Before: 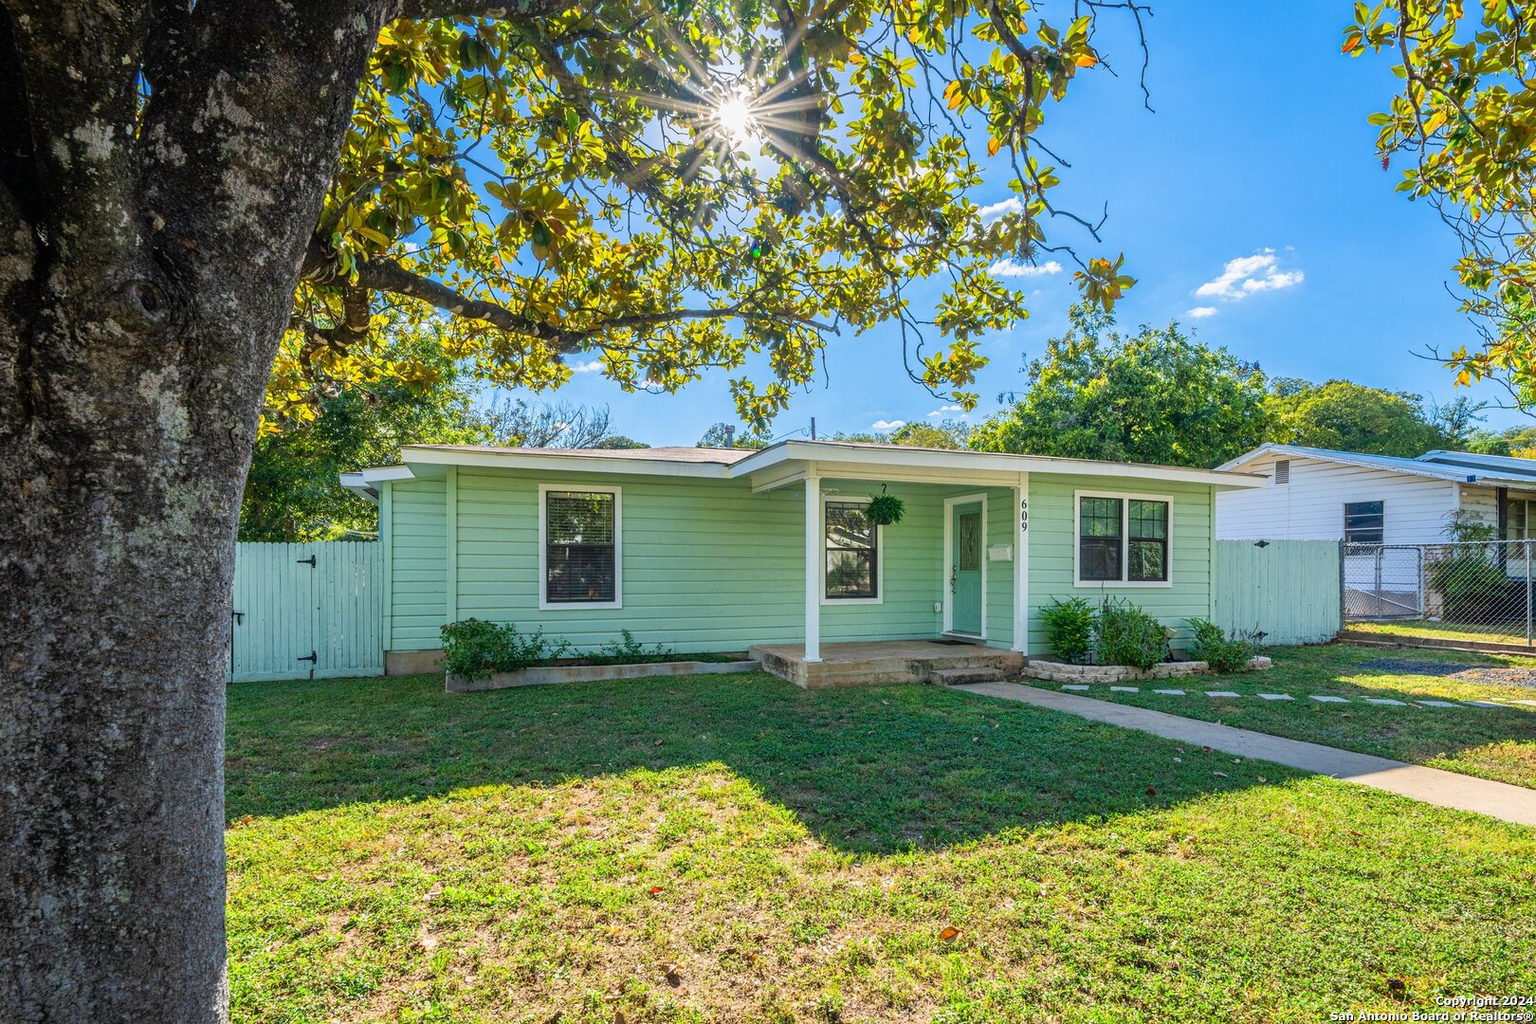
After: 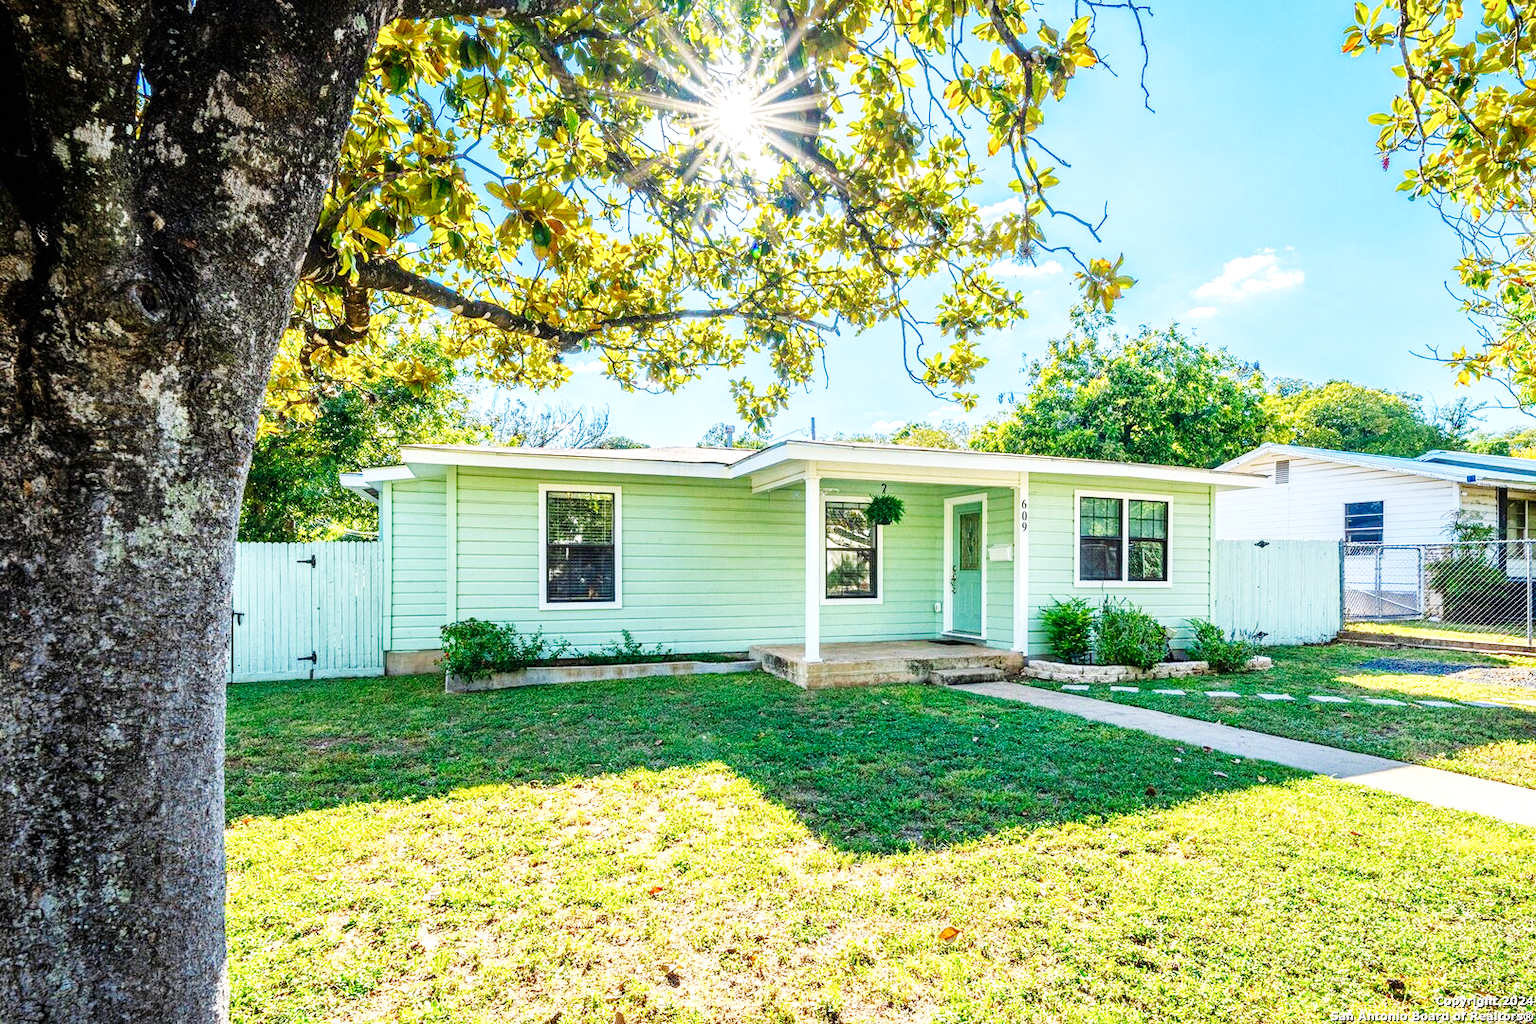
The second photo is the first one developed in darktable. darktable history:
local contrast: highlights 105%, shadows 97%, detail 119%, midtone range 0.2
base curve: curves: ch0 [(0, 0.003) (0.001, 0.002) (0.006, 0.004) (0.02, 0.022) (0.048, 0.086) (0.094, 0.234) (0.162, 0.431) (0.258, 0.629) (0.385, 0.8) (0.548, 0.918) (0.751, 0.988) (1, 1)], preserve colors none
